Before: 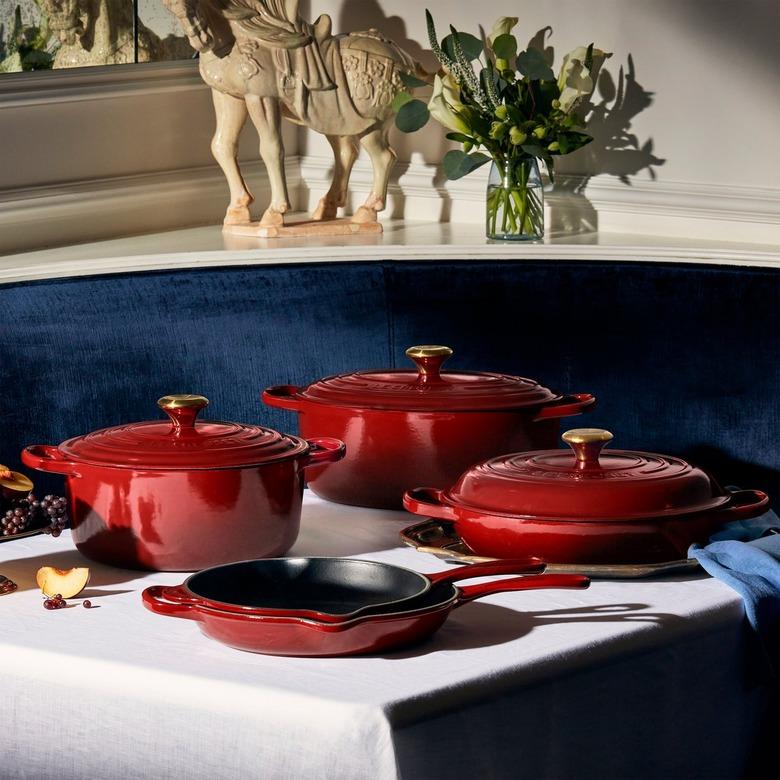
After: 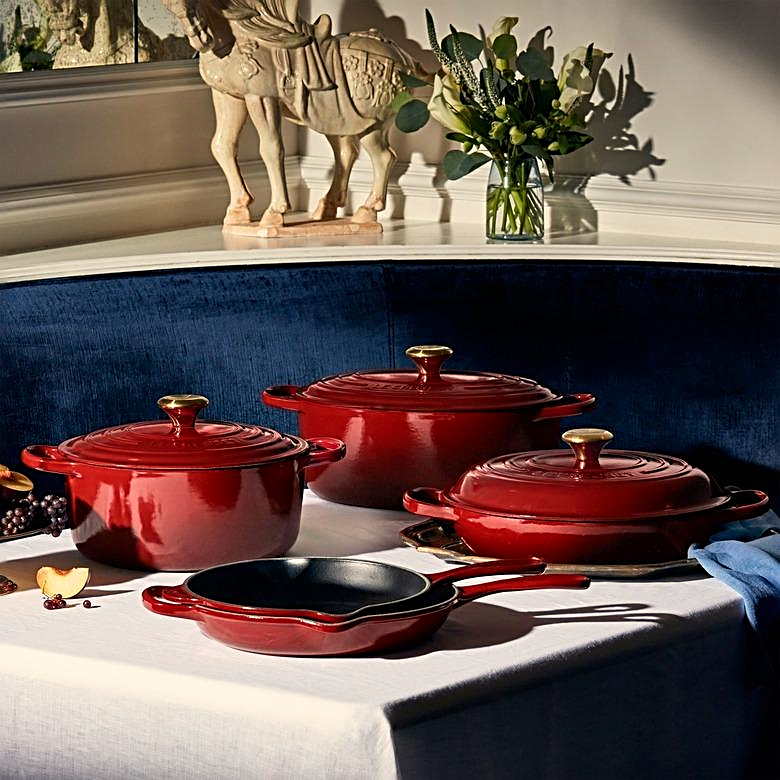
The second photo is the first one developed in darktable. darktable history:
sharpen: radius 2.533, amount 0.622
color balance rgb: highlights gain › chroma 2.986%, highlights gain › hue 78.91°, perceptual saturation grading › global saturation -2.351%, perceptual saturation grading › highlights -8.003%, perceptual saturation grading › mid-tones 7.572%, perceptual saturation grading › shadows 4.723%
contrast brightness saturation: contrast 0.079, saturation 0.015
